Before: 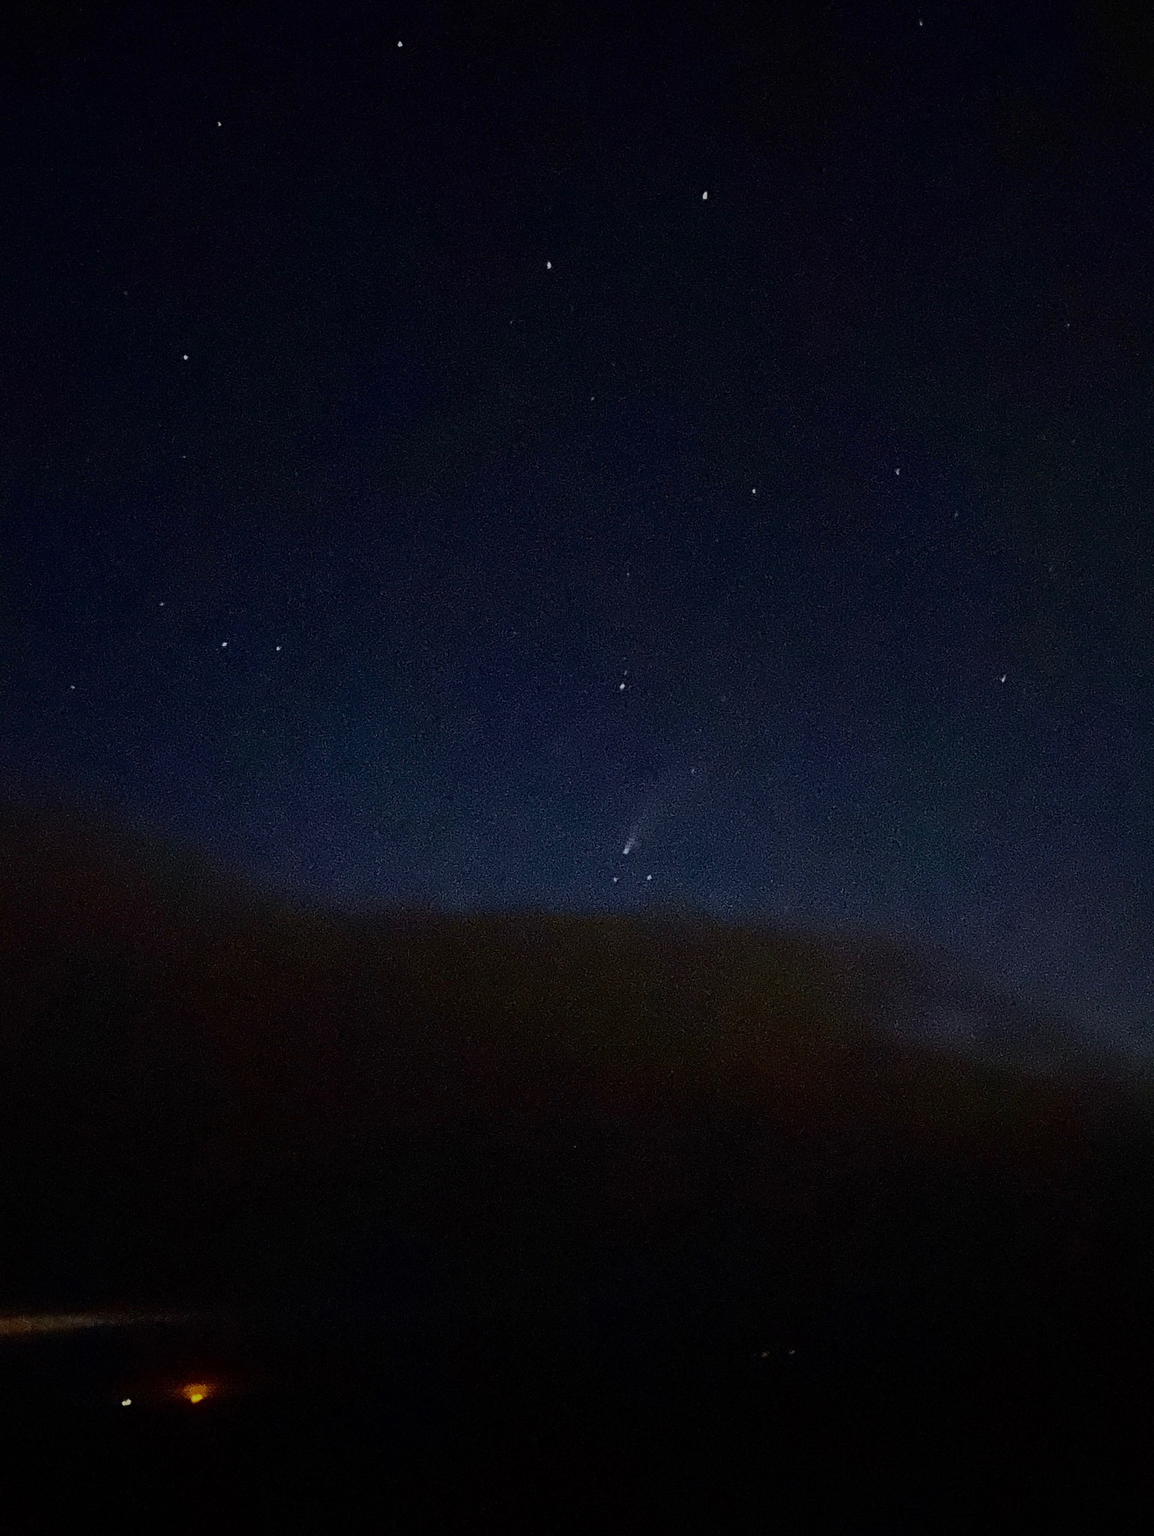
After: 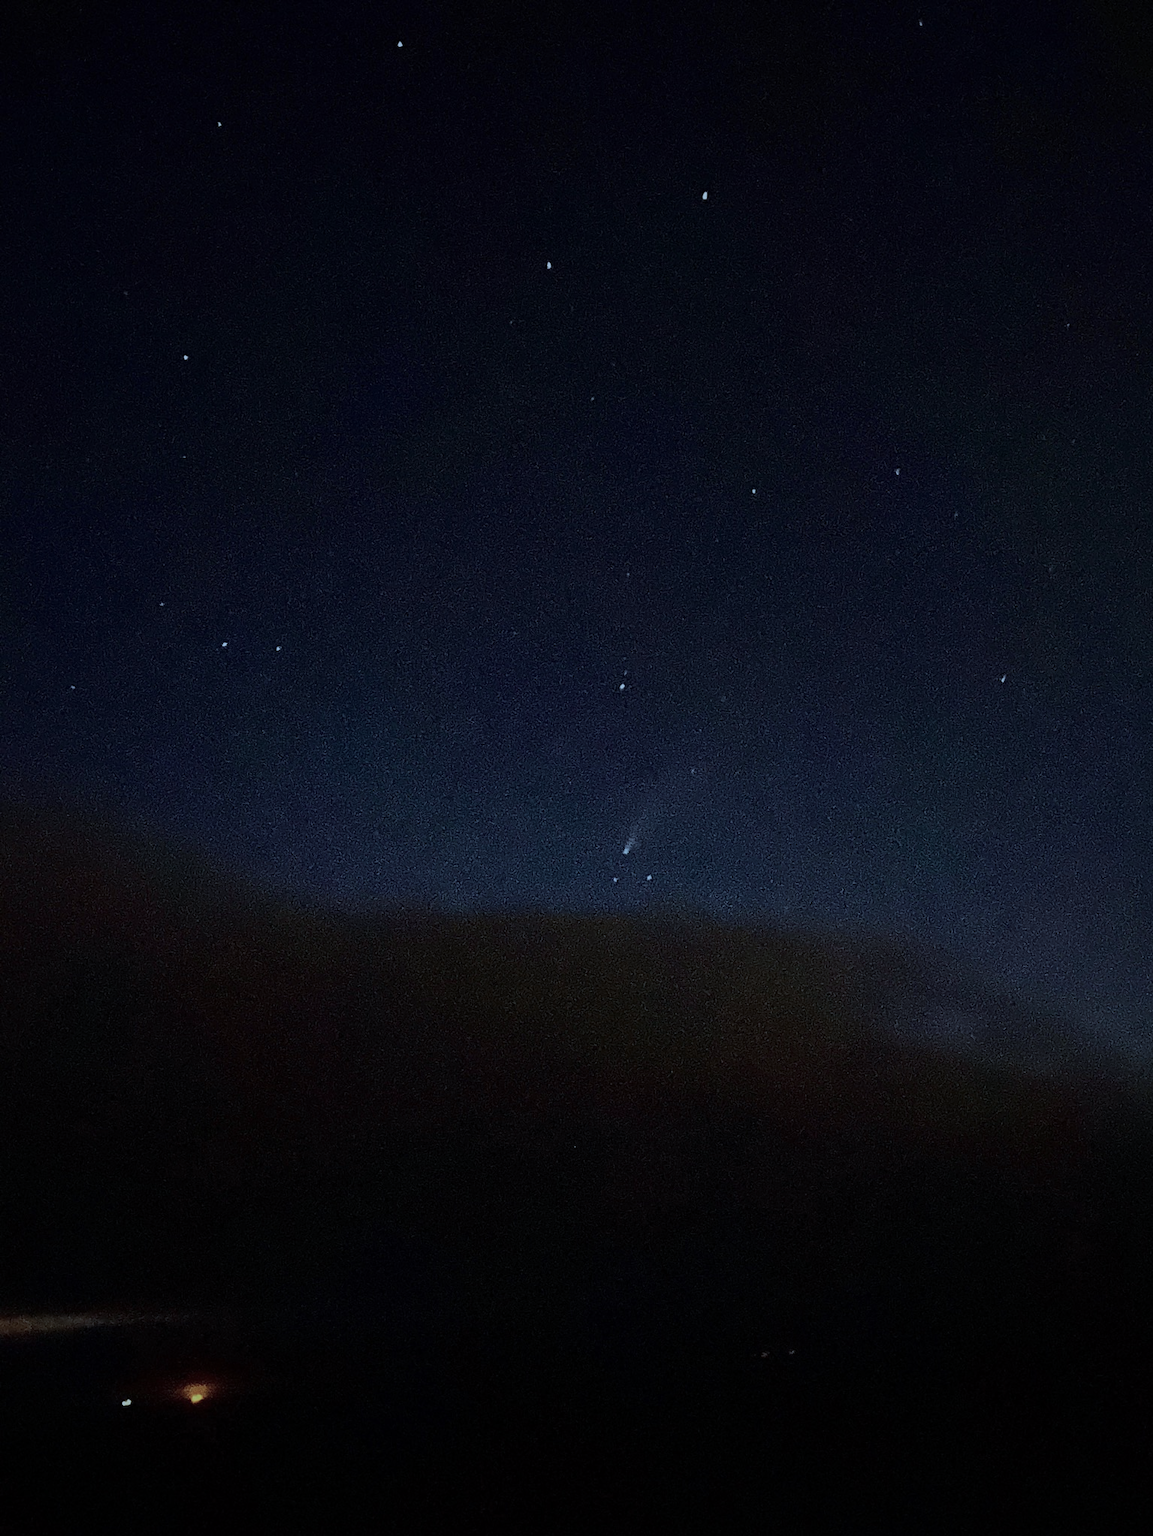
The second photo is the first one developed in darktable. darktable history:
color correction: highlights a* -13.38, highlights b* -17.37, saturation 0.707
color calibration: illuminant as shot in camera, x 0.358, y 0.373, temperature 4628.91 K
